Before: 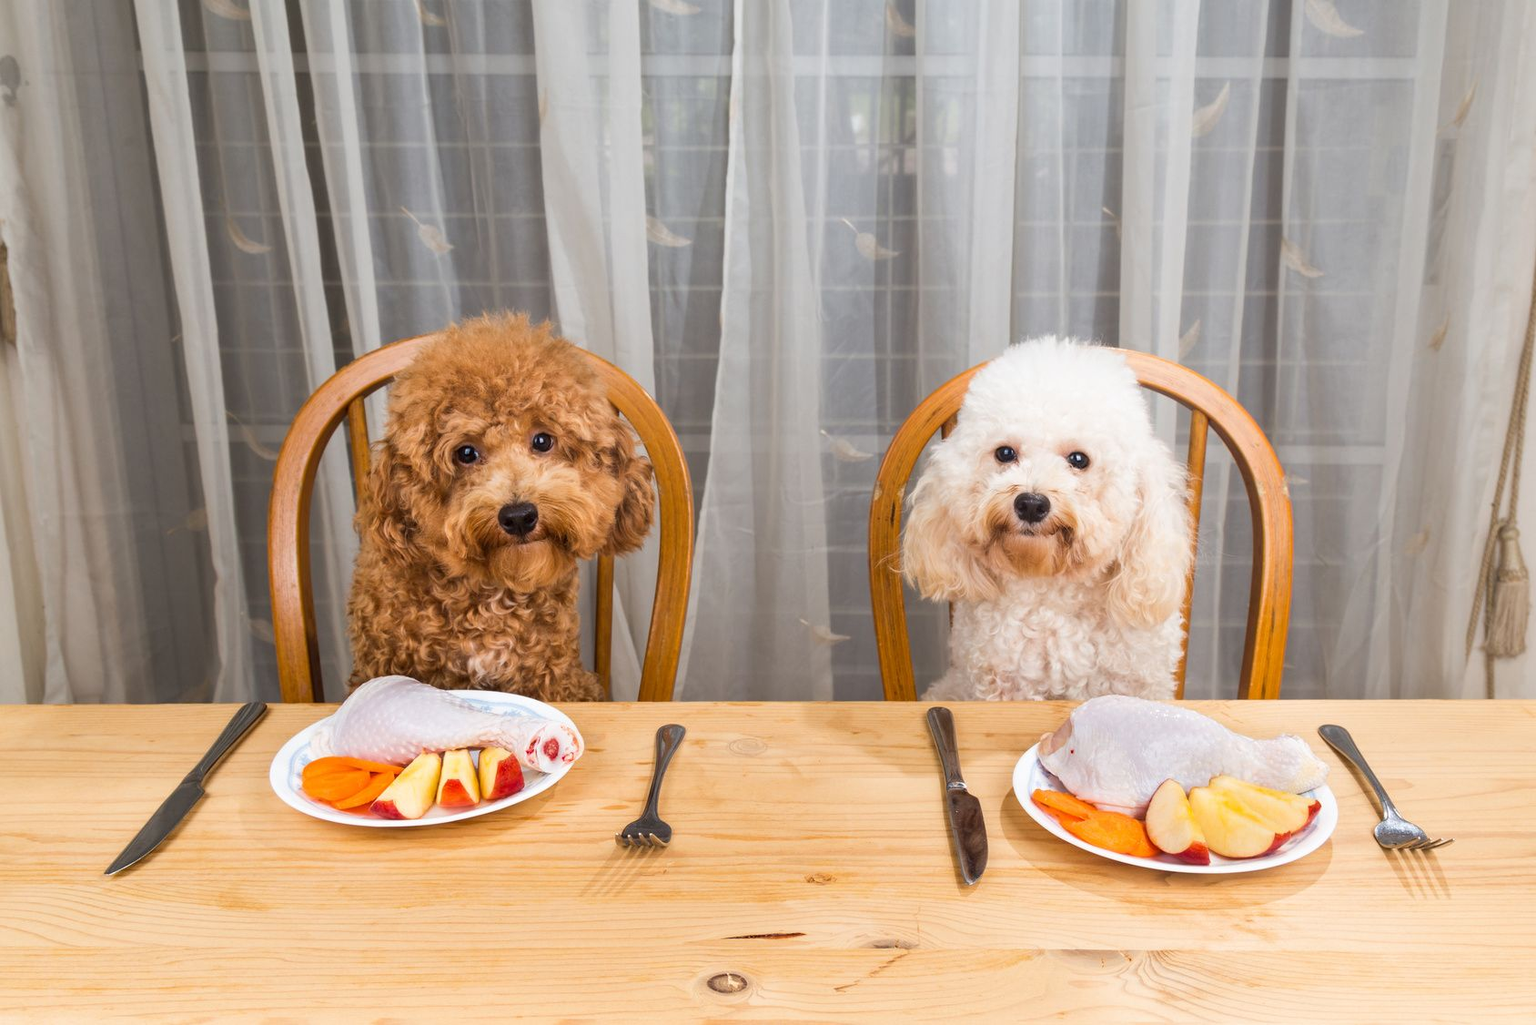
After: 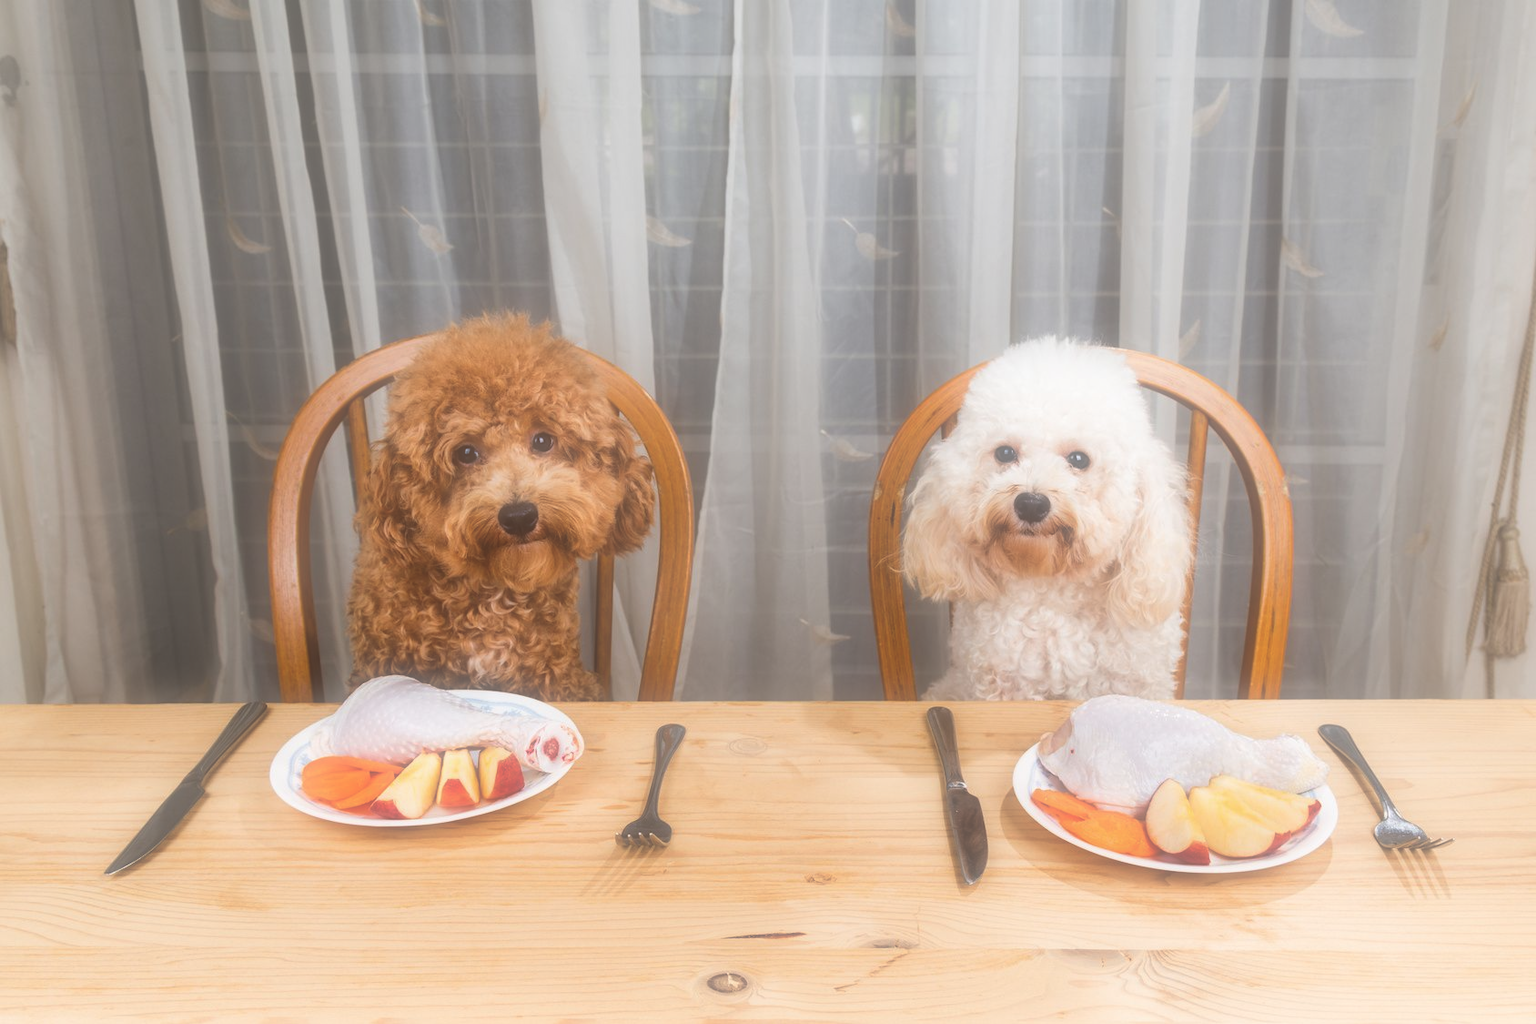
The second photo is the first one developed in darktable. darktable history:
soften: size 60.24%, saturation 65.46%, brightness 0.506 EV, mix 25.7%
